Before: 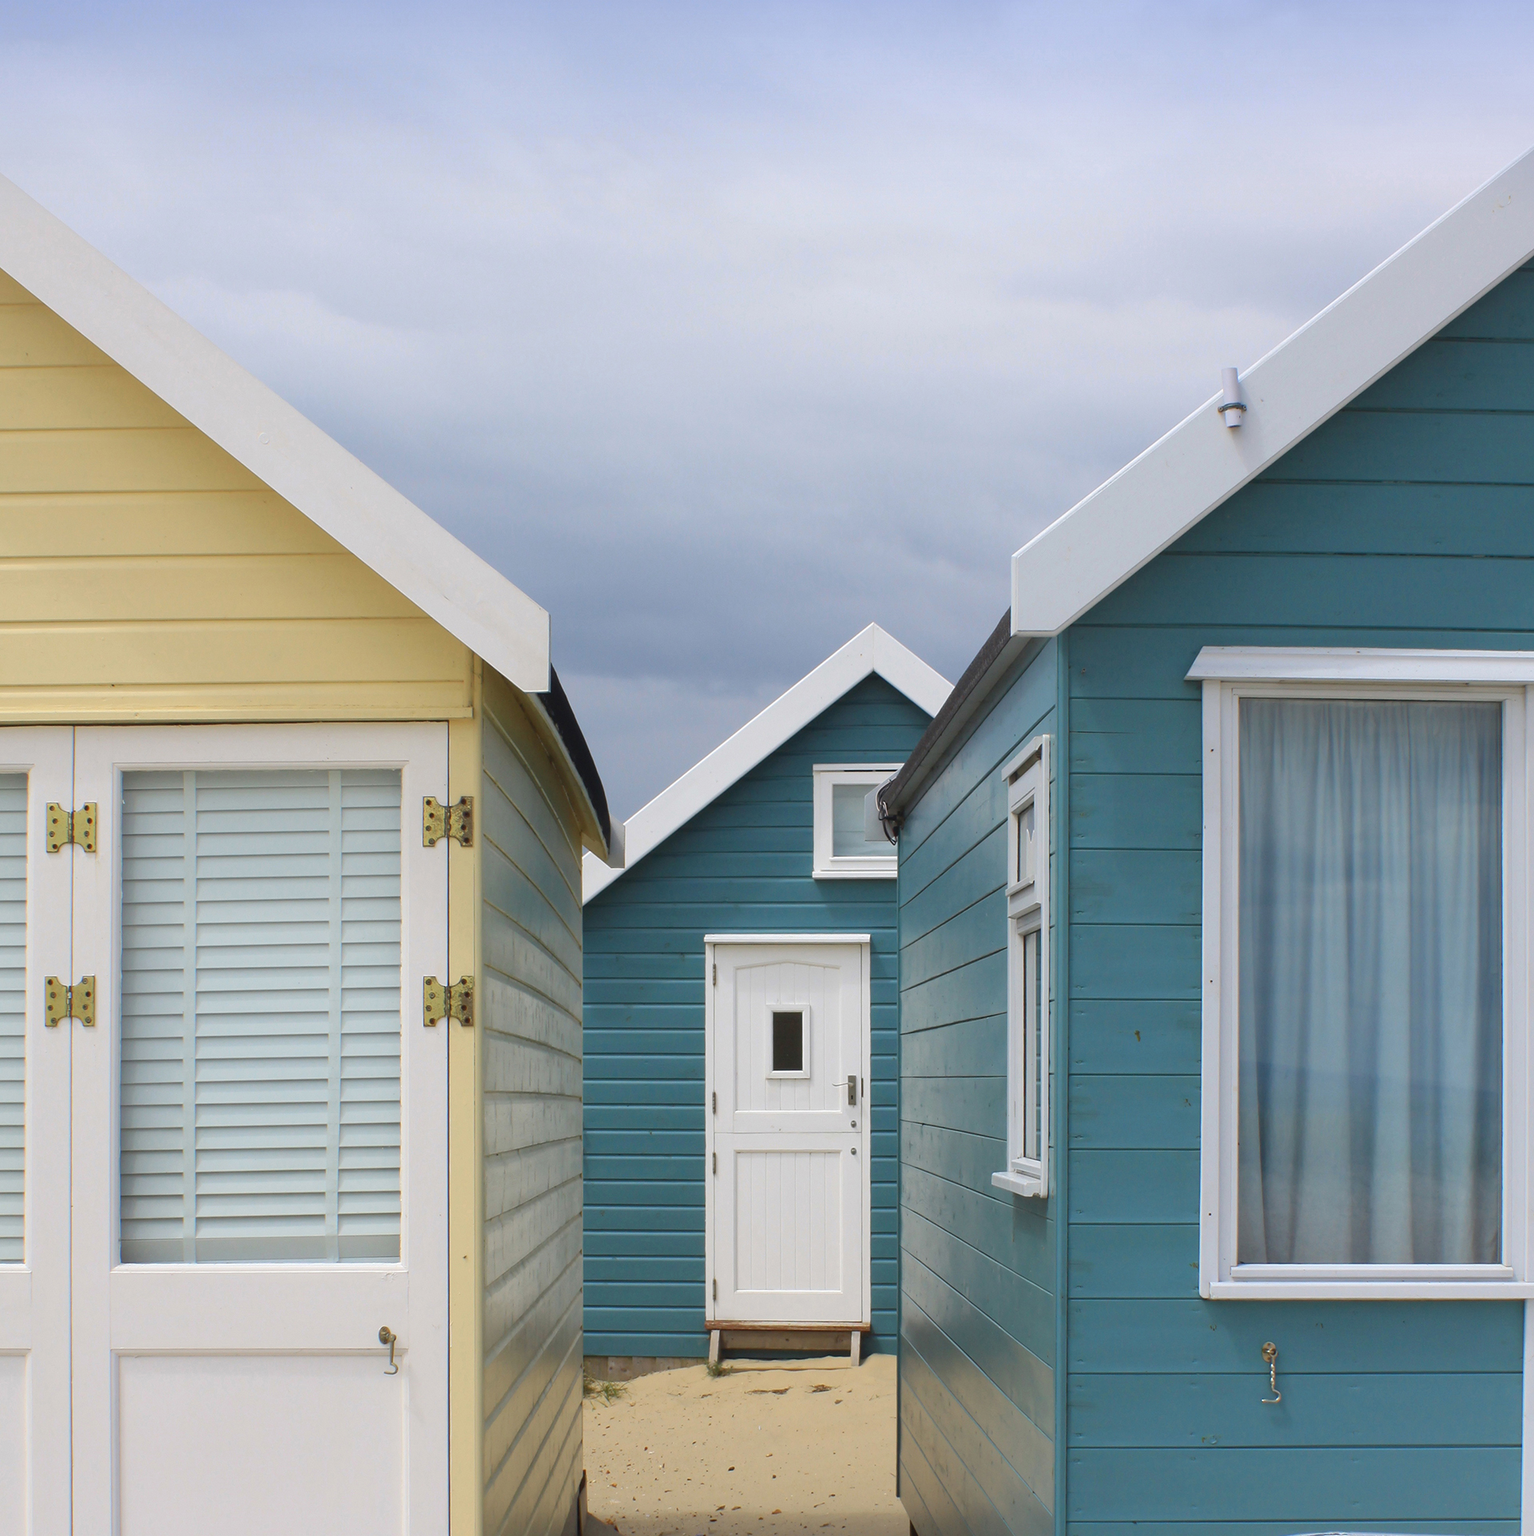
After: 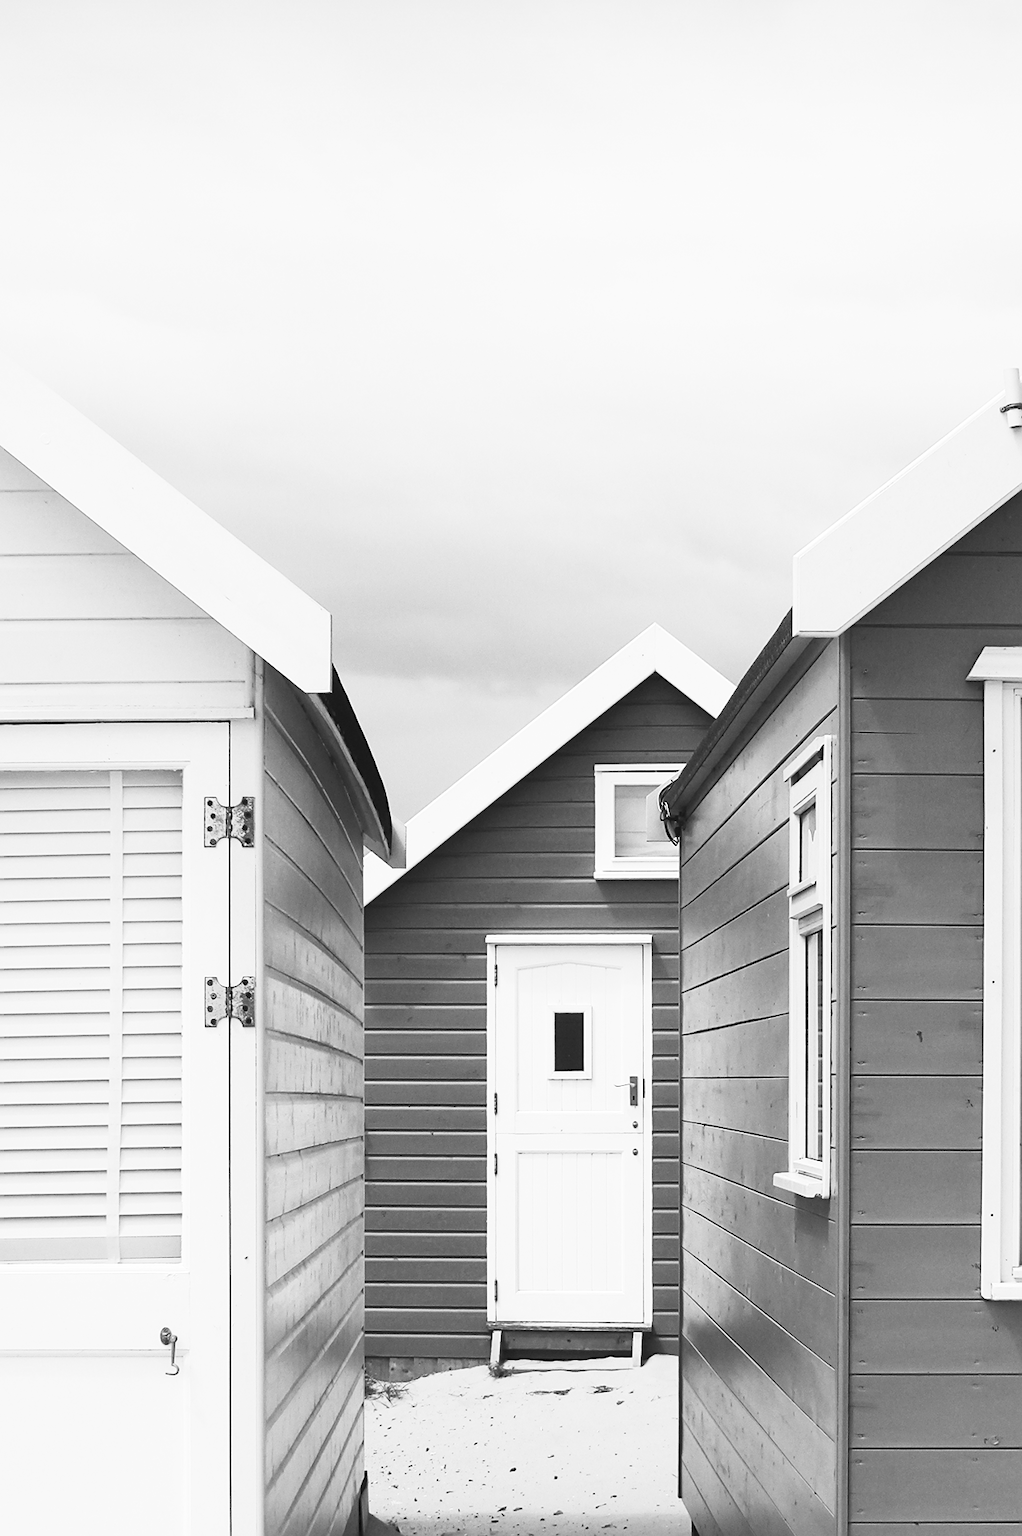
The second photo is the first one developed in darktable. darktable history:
contrast brightness saturation: contrast 0.53, brightness 0.47, saturation -1
rgb levels: mode RGB, independent channels, levels [[0, 0.5, 1], [0, 0.521, 1], [0, 0.536, 1]]
sharpen: on, module defaults
crop and rotate: left 14.292%, right 19.041%
color zones: curves: ch0 [(0.068, 0.464) (0.25, 0.5) (0.48, 0.508) (0.75, 0.536) (0.886, 0.476) (0.967, 0.456)]; ch1 [(0.066, 0.456) (0.25, 0.5) (0.616, 0.508) (0.746, 0.56) (0.934, 0.444)]
